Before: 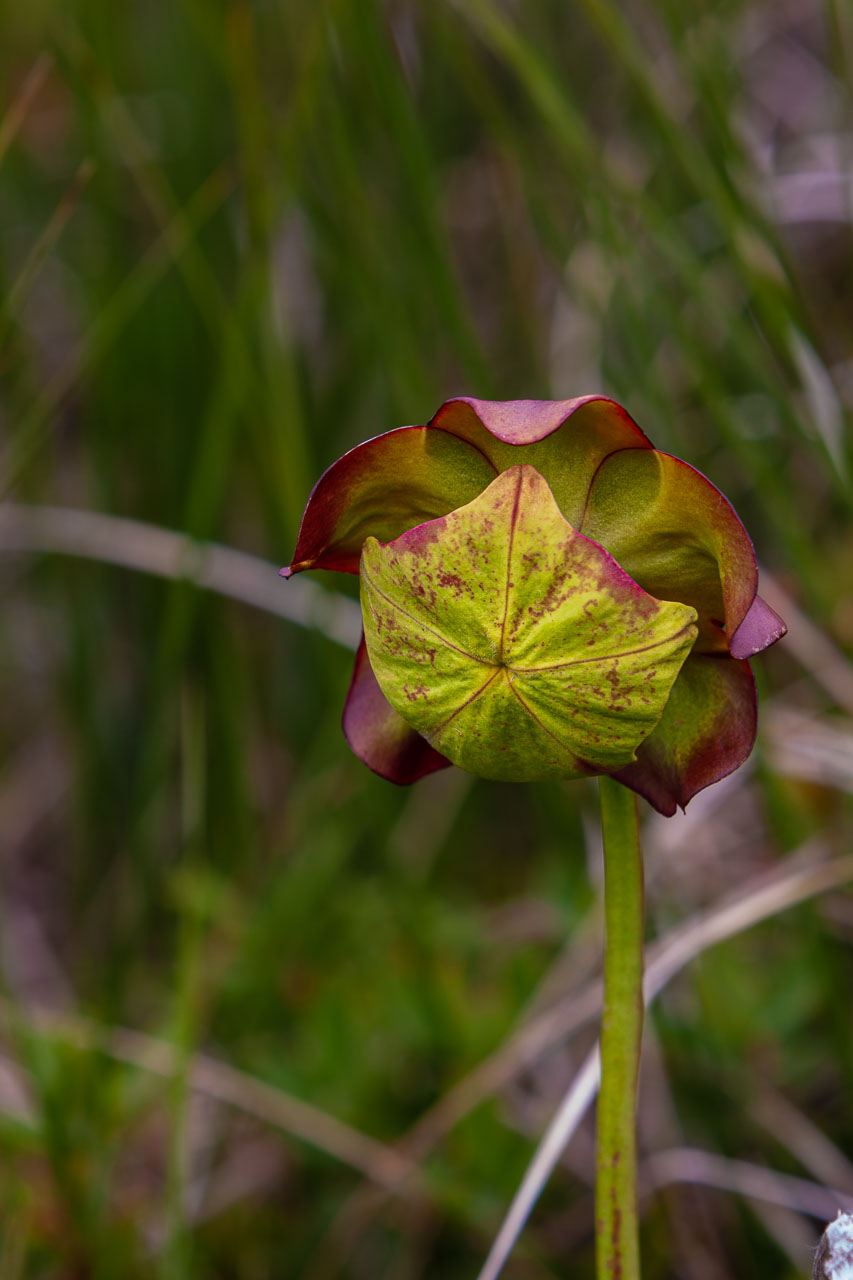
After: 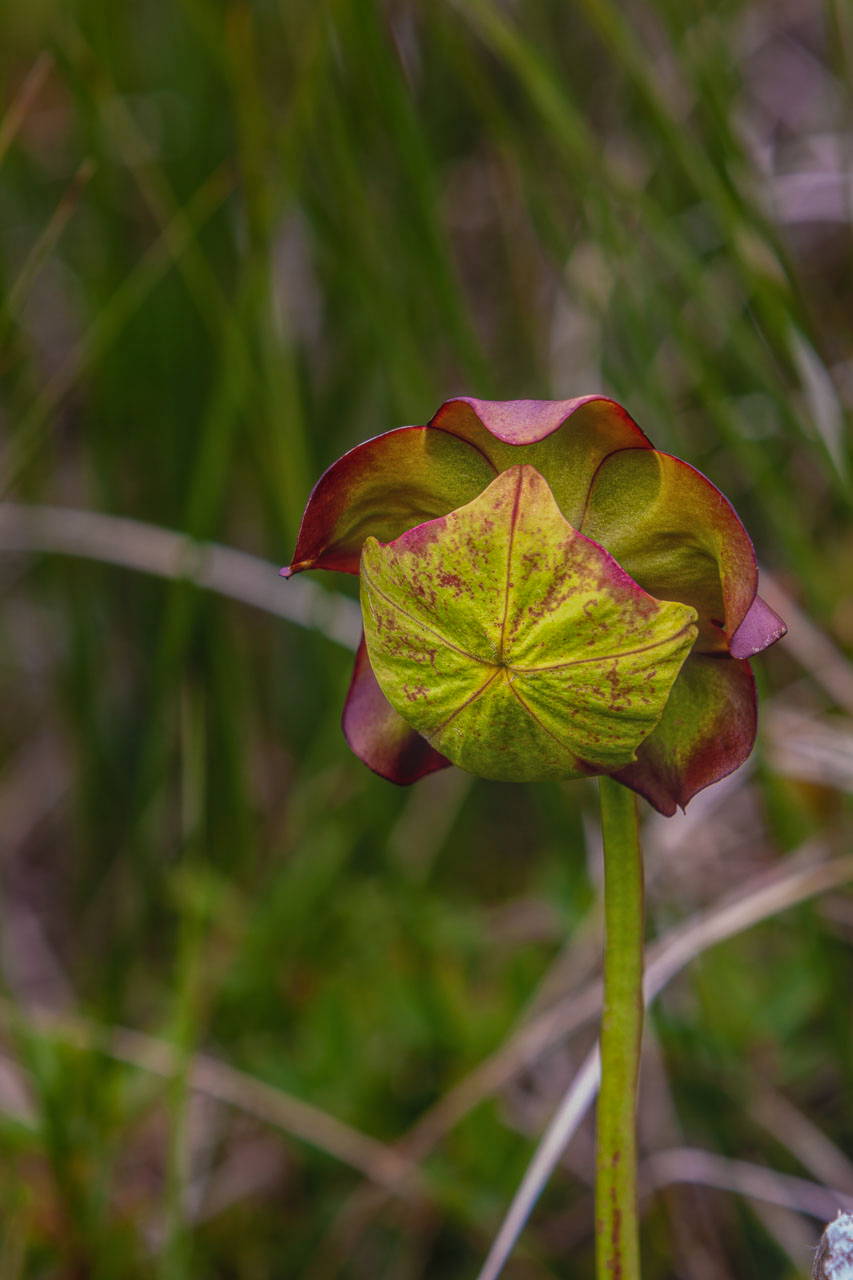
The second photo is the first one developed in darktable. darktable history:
local contrast: highlights 72%, shadows 8%, midtone range 0.196
